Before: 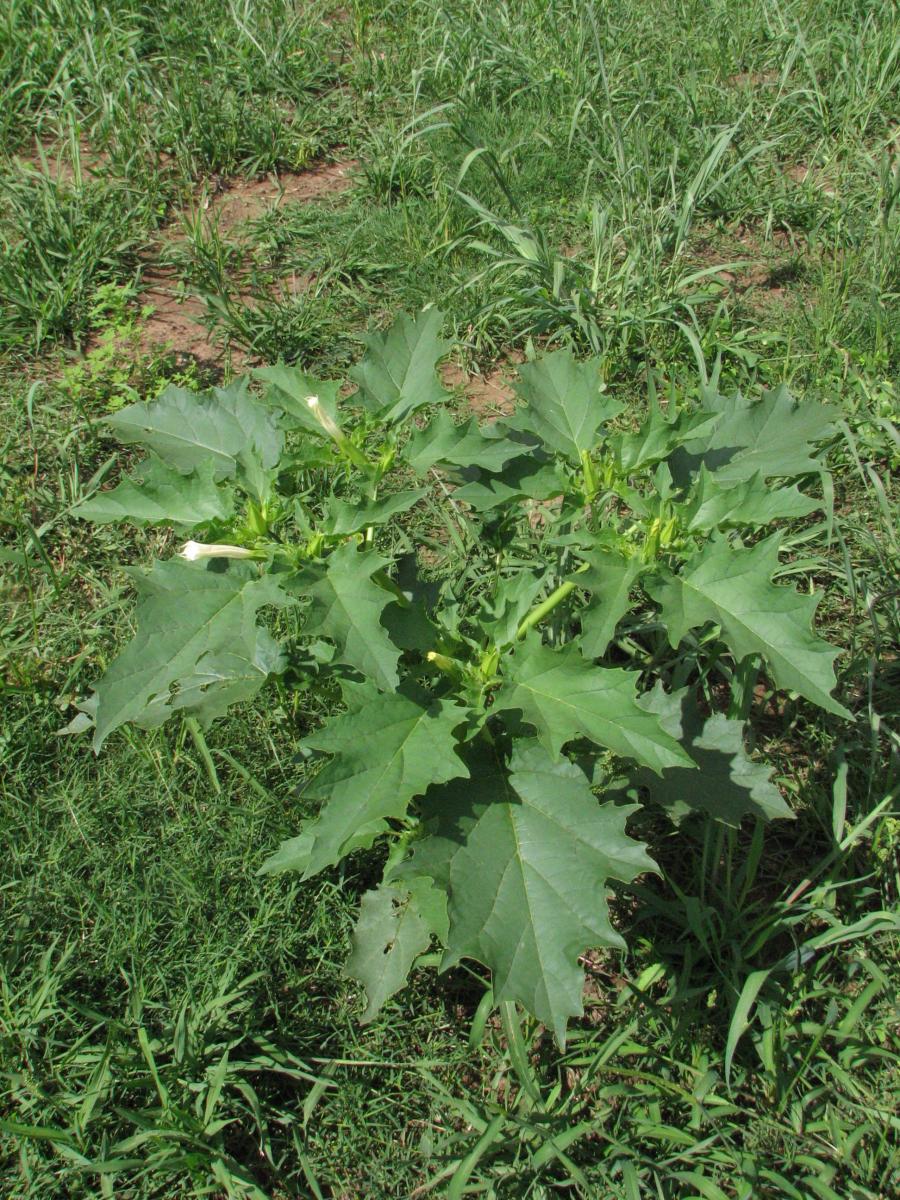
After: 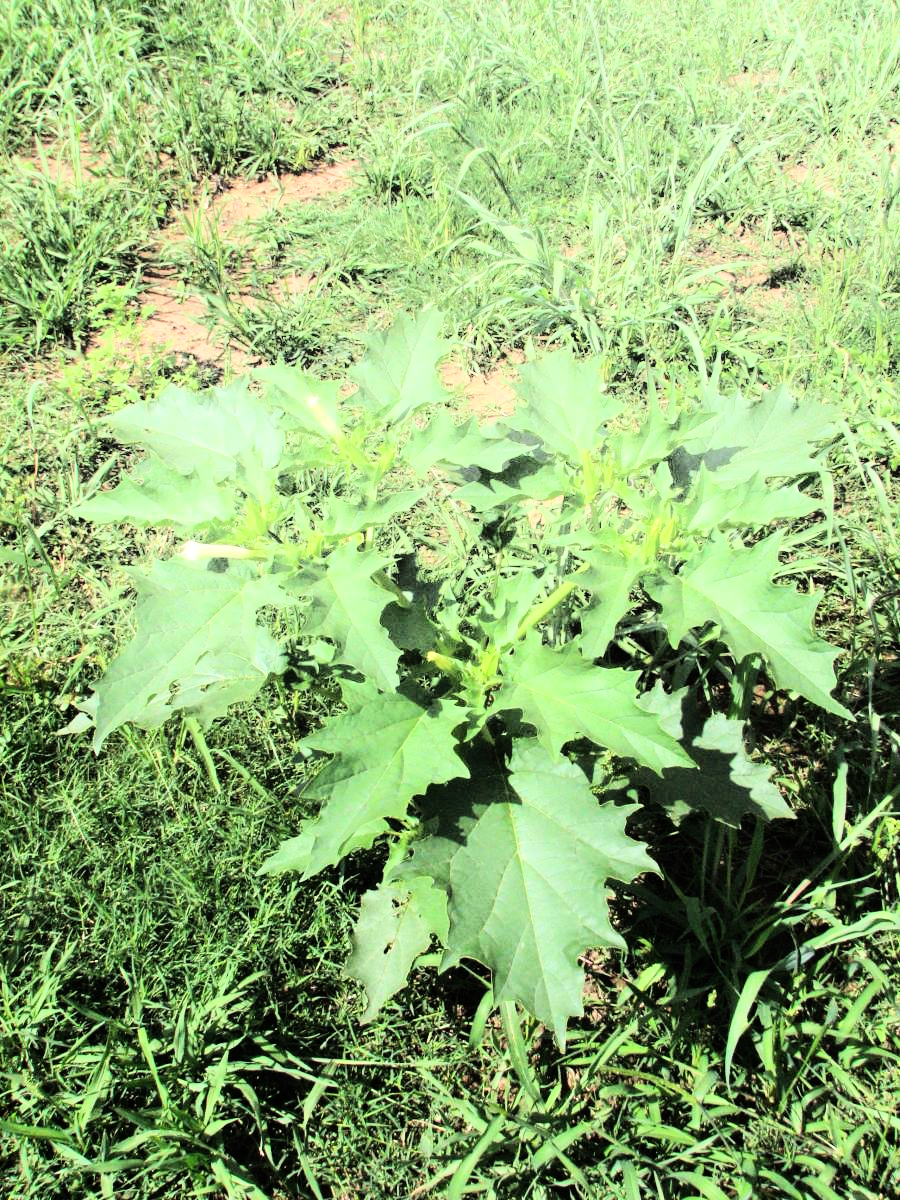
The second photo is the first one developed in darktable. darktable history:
rgb curve: curves: ch0 [(0, 0) (0.21, 0.15) (0.24, 0.21) (0.5, 0.75) (0.75, 0.96) (0.89, 0.99) (1, 1)]; ch1 [(0, 0.02) (0.21, 0.13) (0.25, 0.2) (0.5, 0.67) (0.75, 0.9) (0.89, 0.97) (1, 1)]; ch2 [(0, 0.02) (0.21, 0.13) (0.25, 0.2) (0.5, 0.67) (0.75, 0.9) (0.89, 0.97) (1, 1)], compensate middle gray true
shadows and highlights: shadows -21.3, highlights 100, soften with gaussian
